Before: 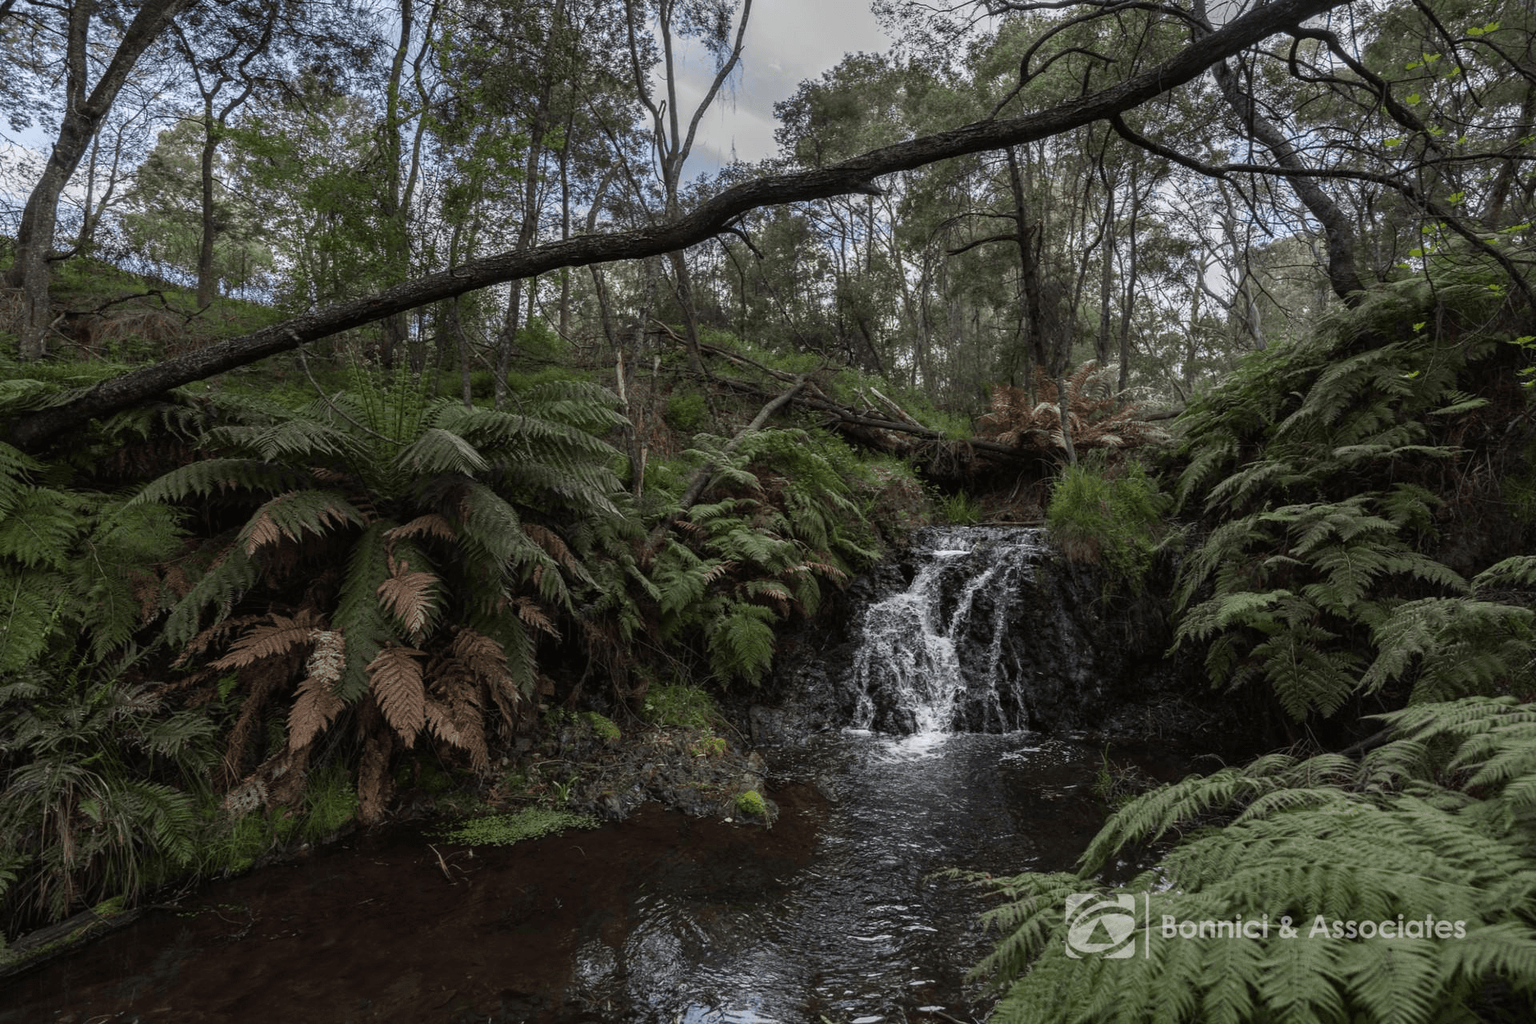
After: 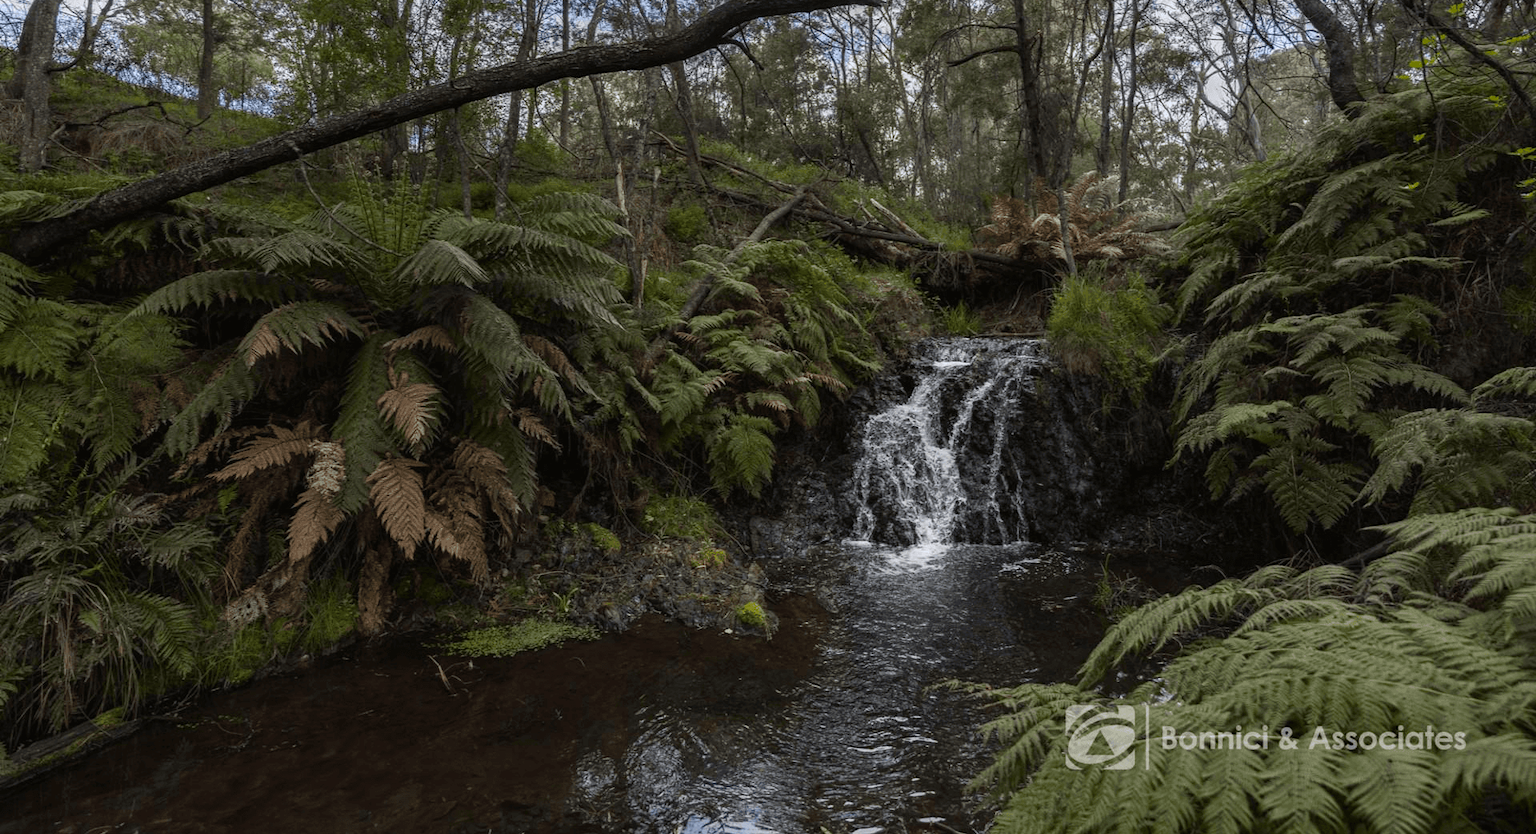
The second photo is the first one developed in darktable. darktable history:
crop and rotate: top 18.507%
color contrast: green-magenta contrast 0.85, blue-yellow contrast 1.25, unbound 0
